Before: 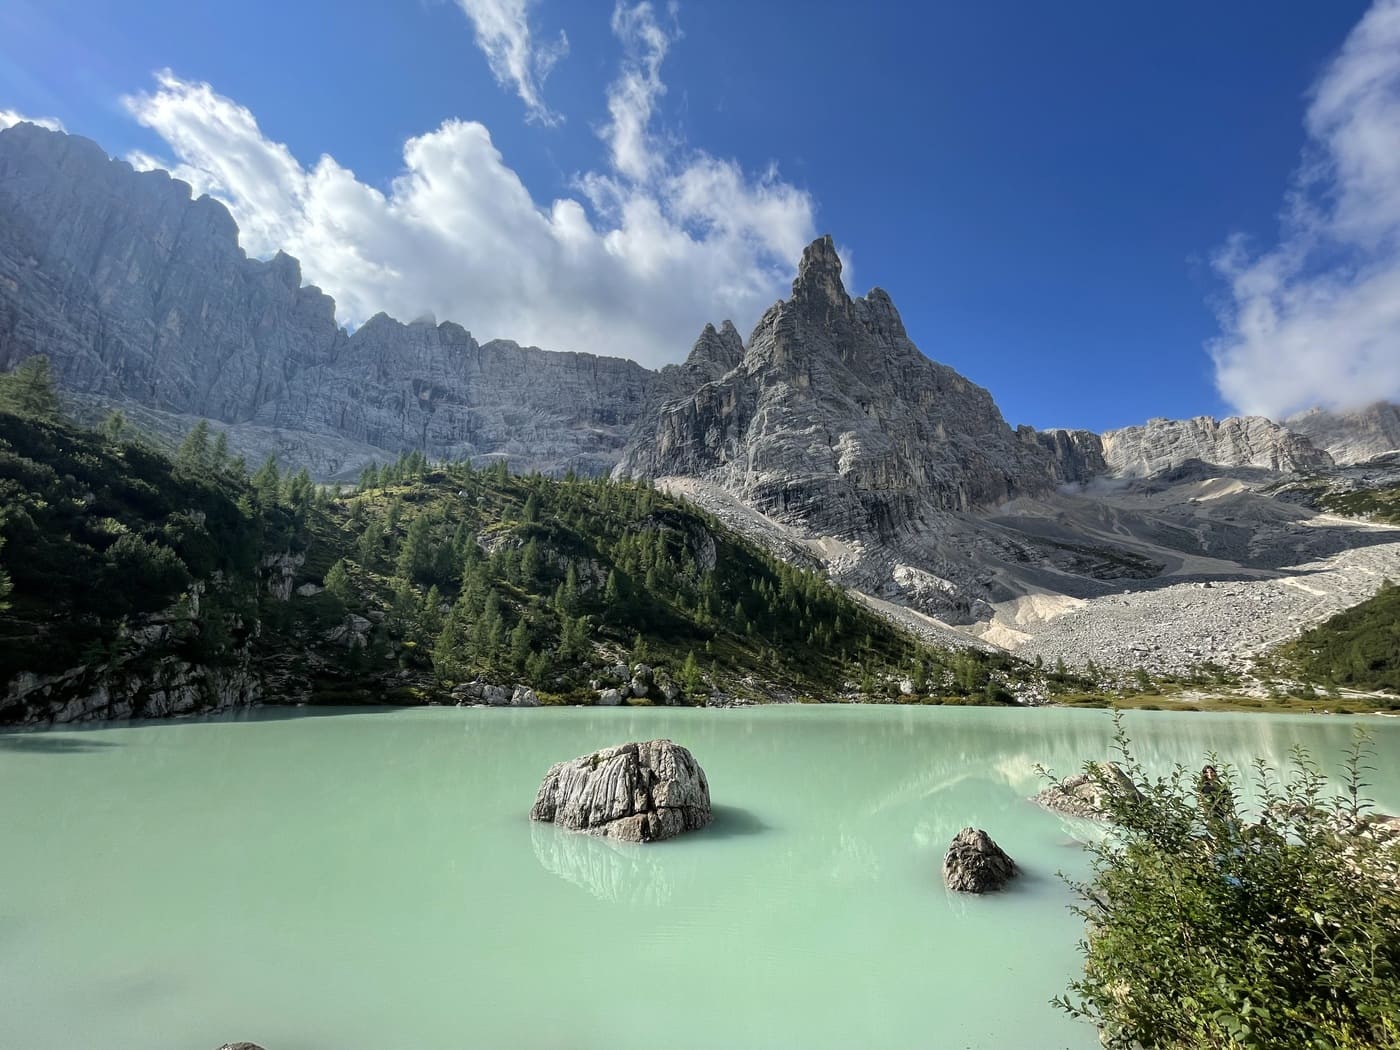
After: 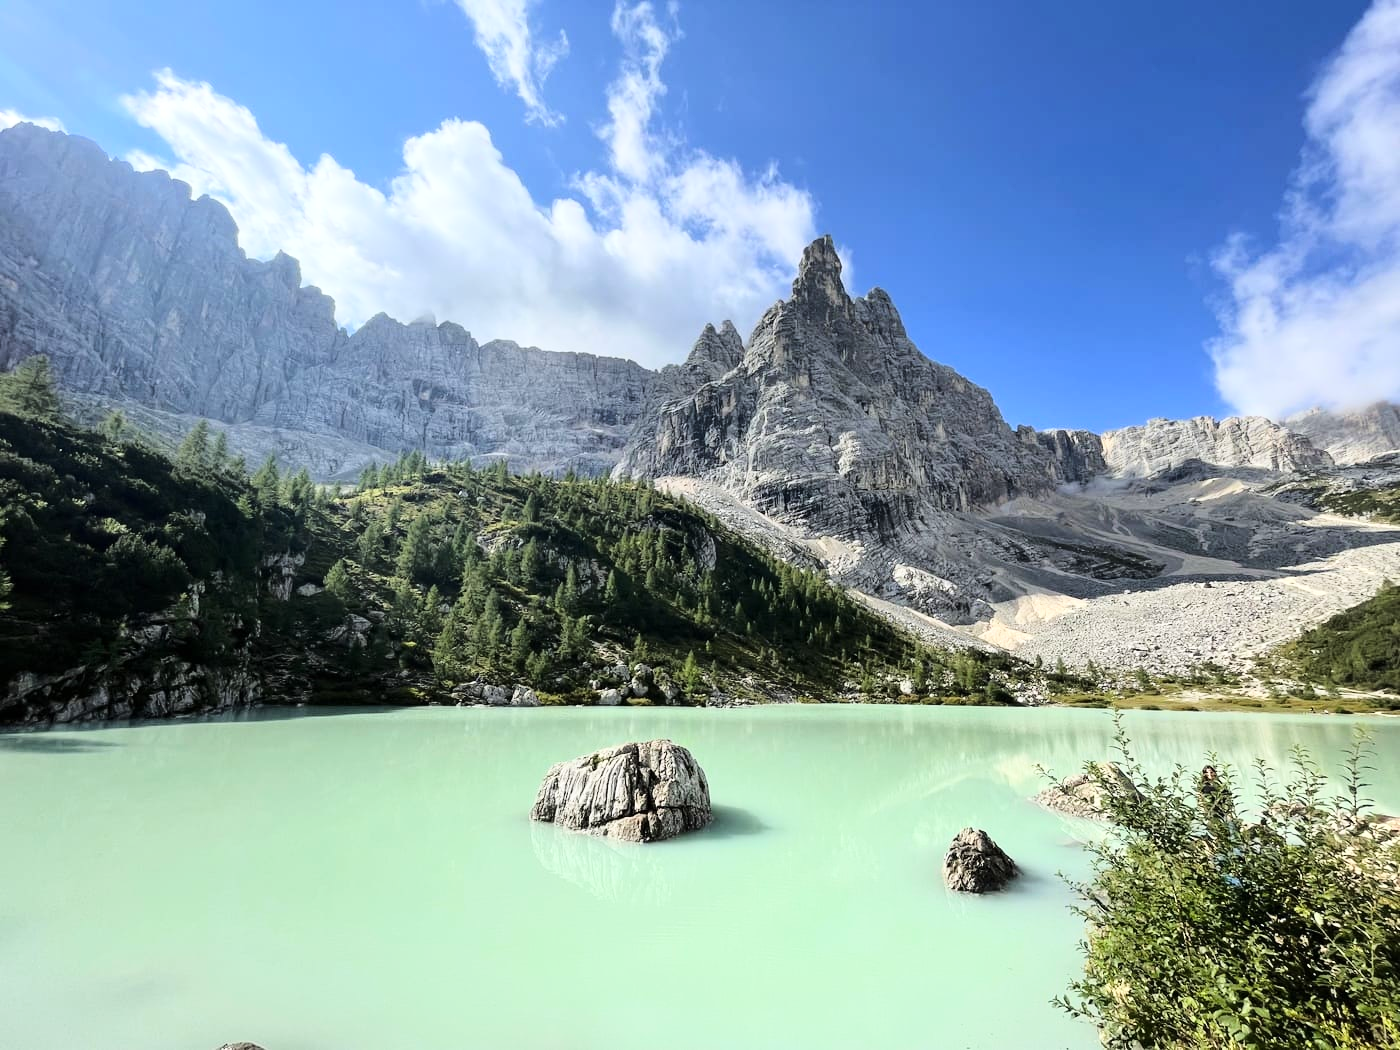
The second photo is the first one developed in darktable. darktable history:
tone equalizer: on, module defaults
base curve: curves: ch0 [(0, 0) (0.028, 0.03) (0.121, 0.232) (0.46, 0.748) (0.859, 0.968) (1, 1)]
